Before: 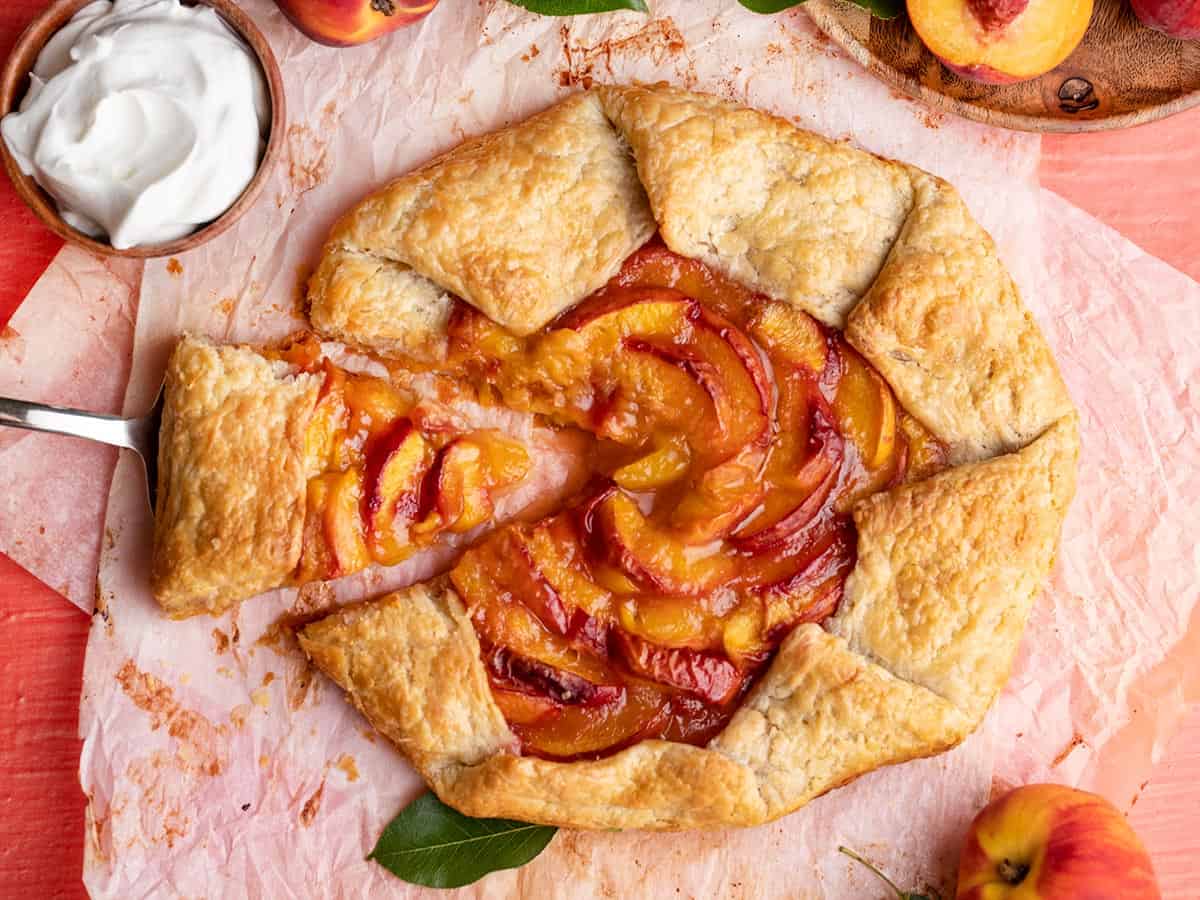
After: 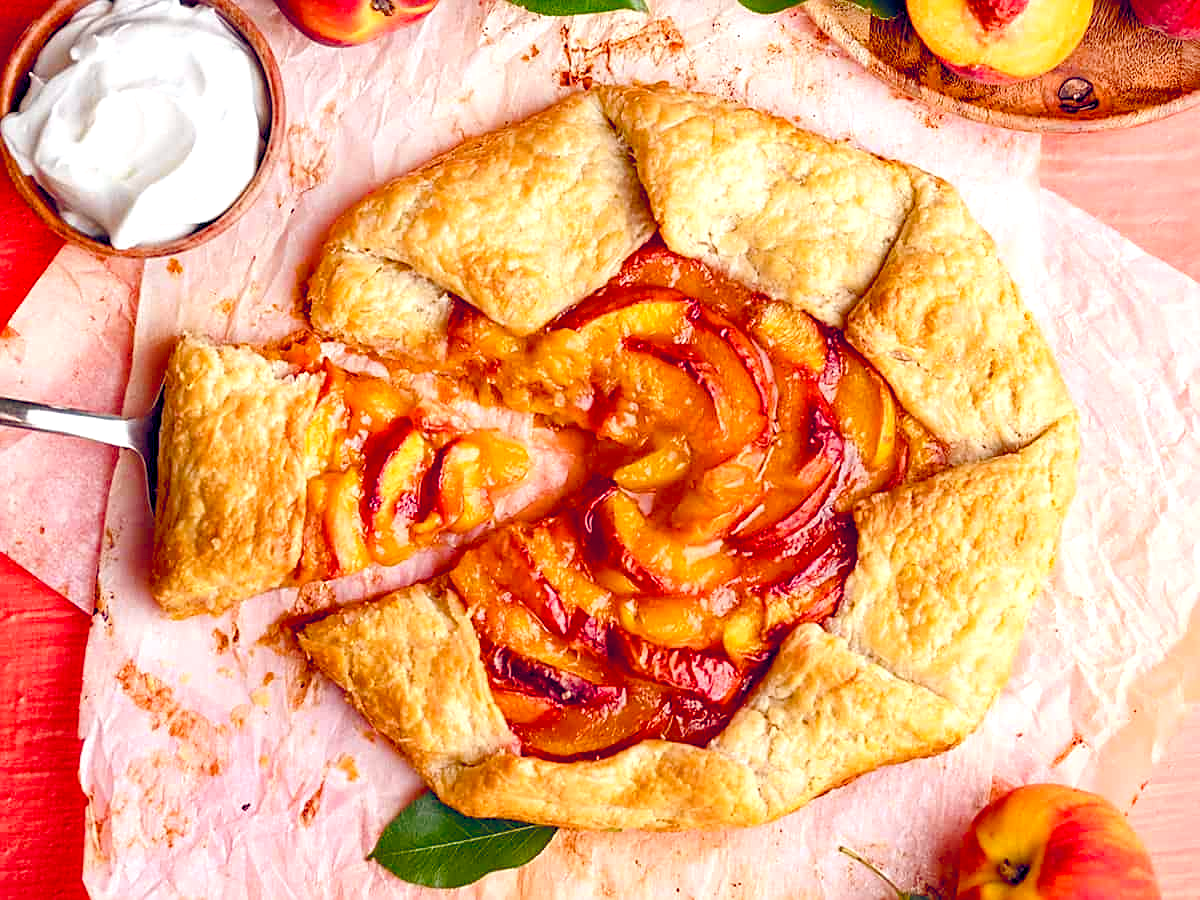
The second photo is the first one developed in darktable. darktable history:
color balance rgb: global offset › chroma 0.242%, global offset › hue 256.04°, linear chroma grading › global chroma 15.459%, perceptual saturation grading › global saturation 45.729%, perceptual saturation grading › highlights -49.62%, perceptual saturation grading › shadows 29.251%, contrast -10.356%
exposure: black level correction 0, exposure 0.703 EV, compensate exposure bias true, compensate highlight preservation false
sharpen: on, module defaults
